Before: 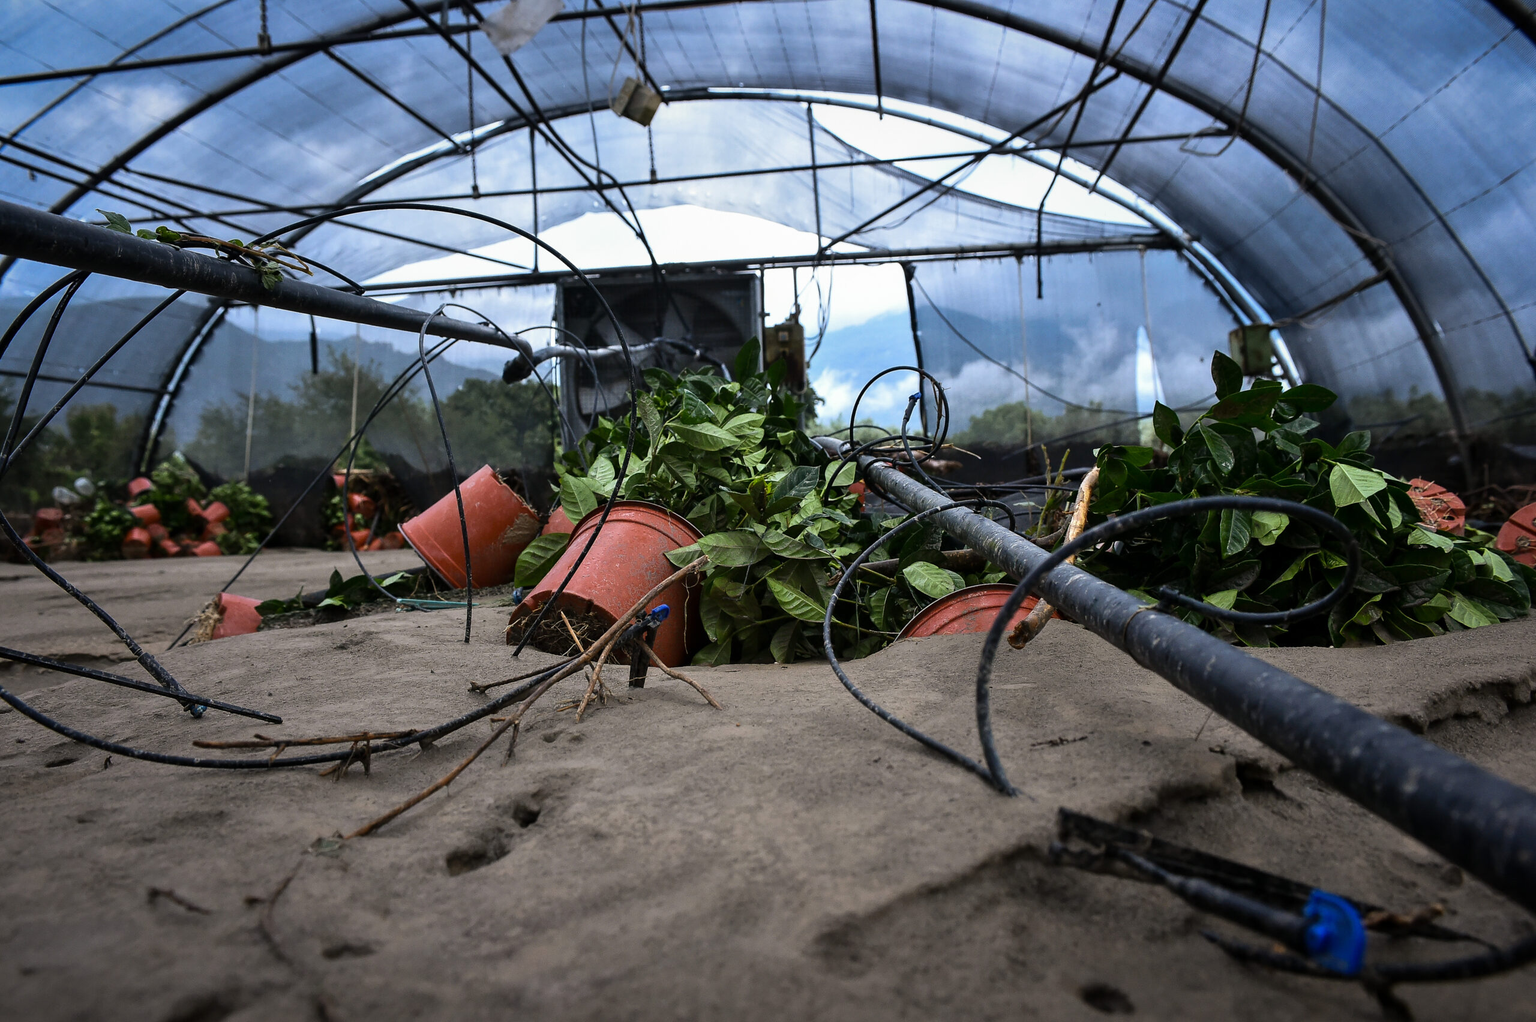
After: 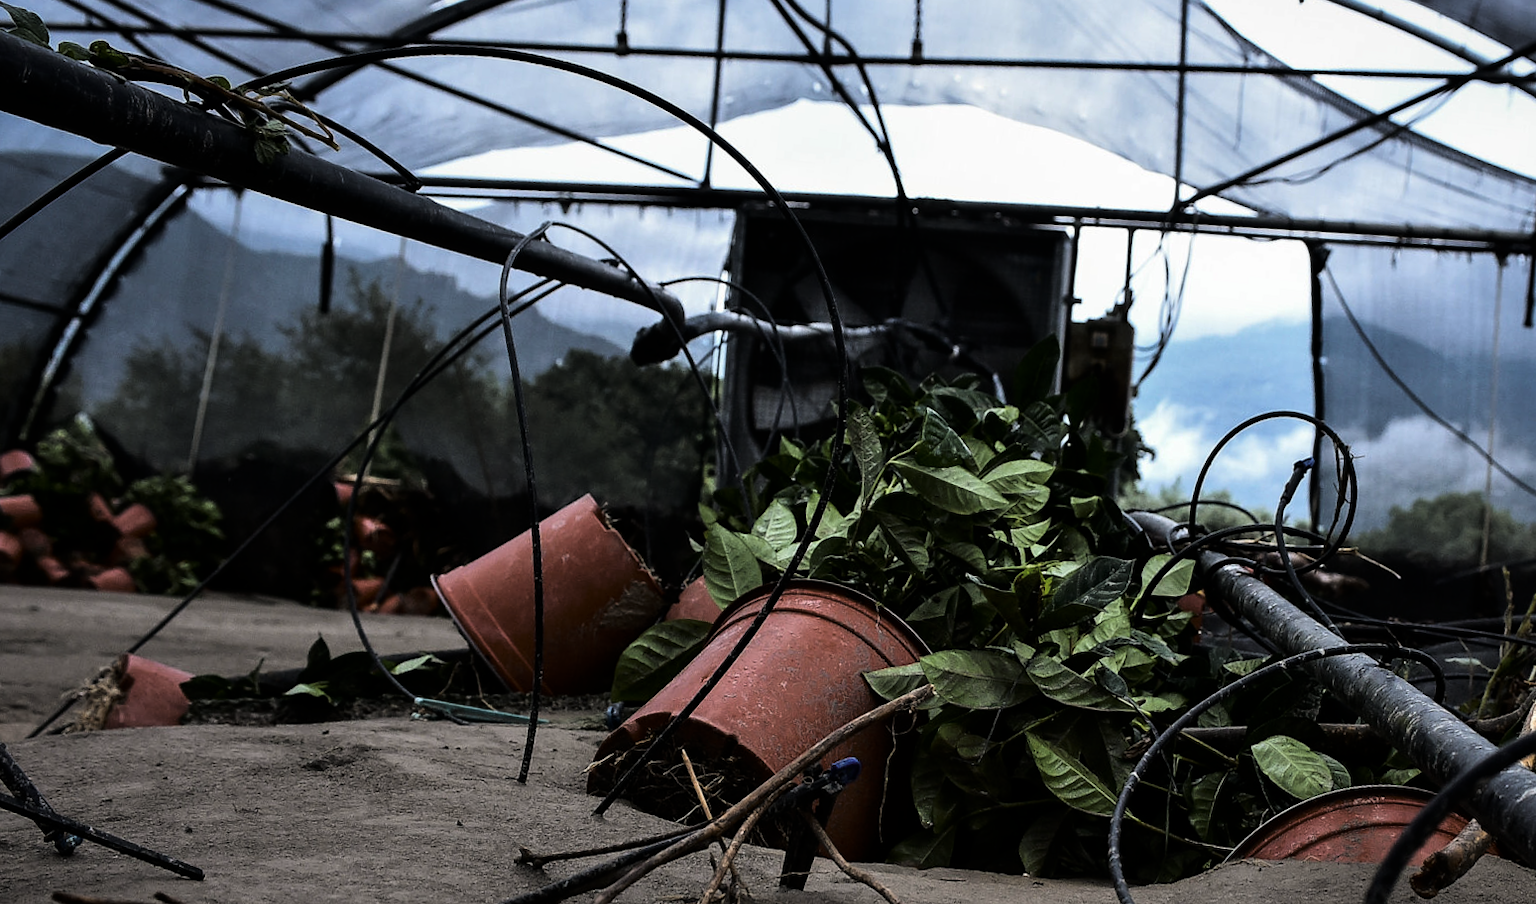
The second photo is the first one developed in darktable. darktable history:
crop and rotate: angle -6.61°, left 2.183%, top 7.013%, right 27.235%, bottom 30.501%
tone curve: curves: ch0 [(0, 0) (0.003, 0.015) (0.011, 0.019) (0.025, 0.026) (0.044, 0.041) (0.069, 0.057) (0.1, 0.085) (0.136, 0.116) (0.177, 0.158) (0.224, 0.215) (0.277, 0.286) (0.335, 0.367) (0.399, 0.452) (0.468, 0.534) (0.543, 0.612) (0.623, 0.698) (0.709, 0.775) (0.801, 0.858) (0.898, 0.928) (1, 1)], color space Lab, independent channels, preserve colors none
levels: levels [0, 0.618, 1]
